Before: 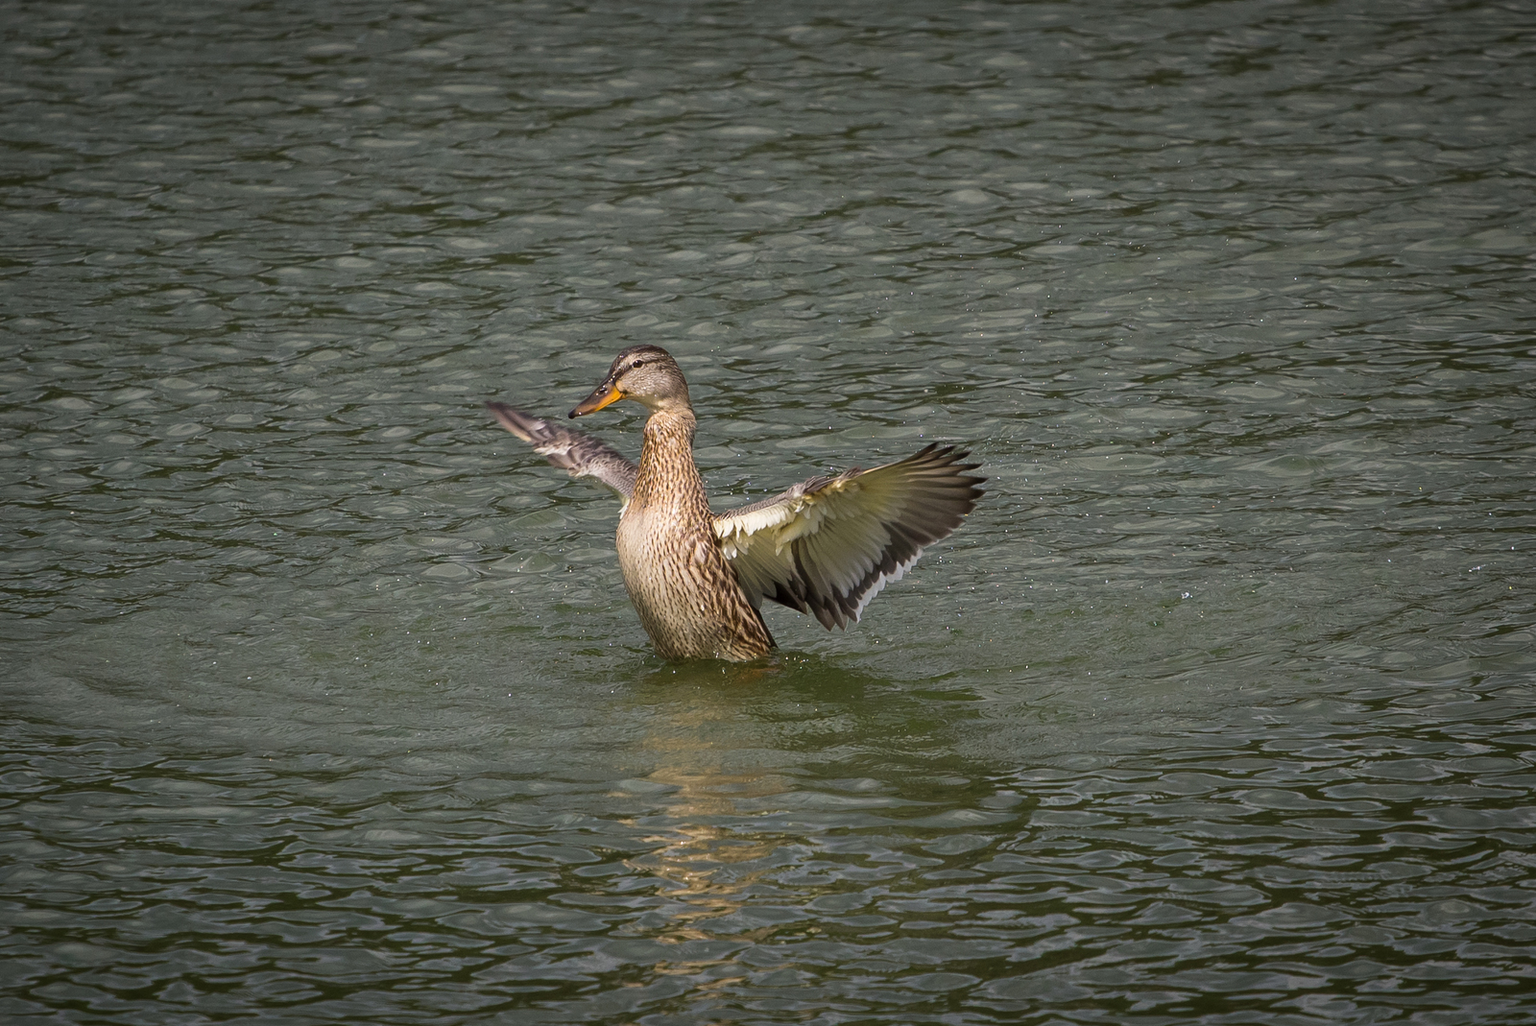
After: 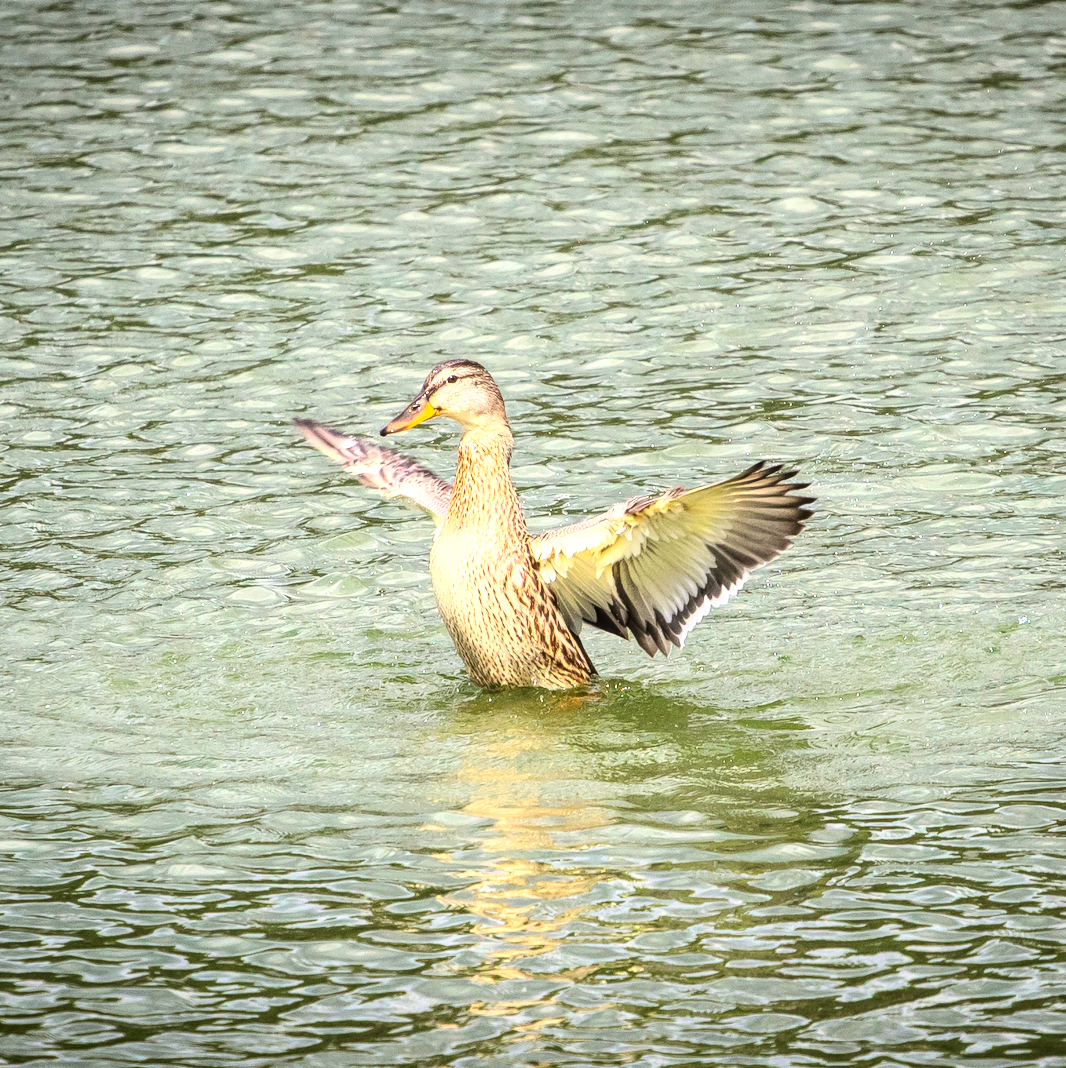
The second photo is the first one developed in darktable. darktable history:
contrast brightness saturation: contrast 0.082, saturation 0.198
exposure: black level correction 0, exposure 0.896 EV, compensate exposure bias true, compensate highlight preservation false
local contrast: on, module defaults
crop and rotate: left 13.338%, right 20.01%
base curve: curves: ch0 [(0, 0.003) (0.001, 0.002) (0.006, 0.004) (0.02, 0.022) (0.048, 0.086) (0.094, 0.234) (0.162, 0.431) (0.258, 0.629) (0.385, 0.8) (0.548, 0.918) (0.751, 0.988) (1, 1)]
